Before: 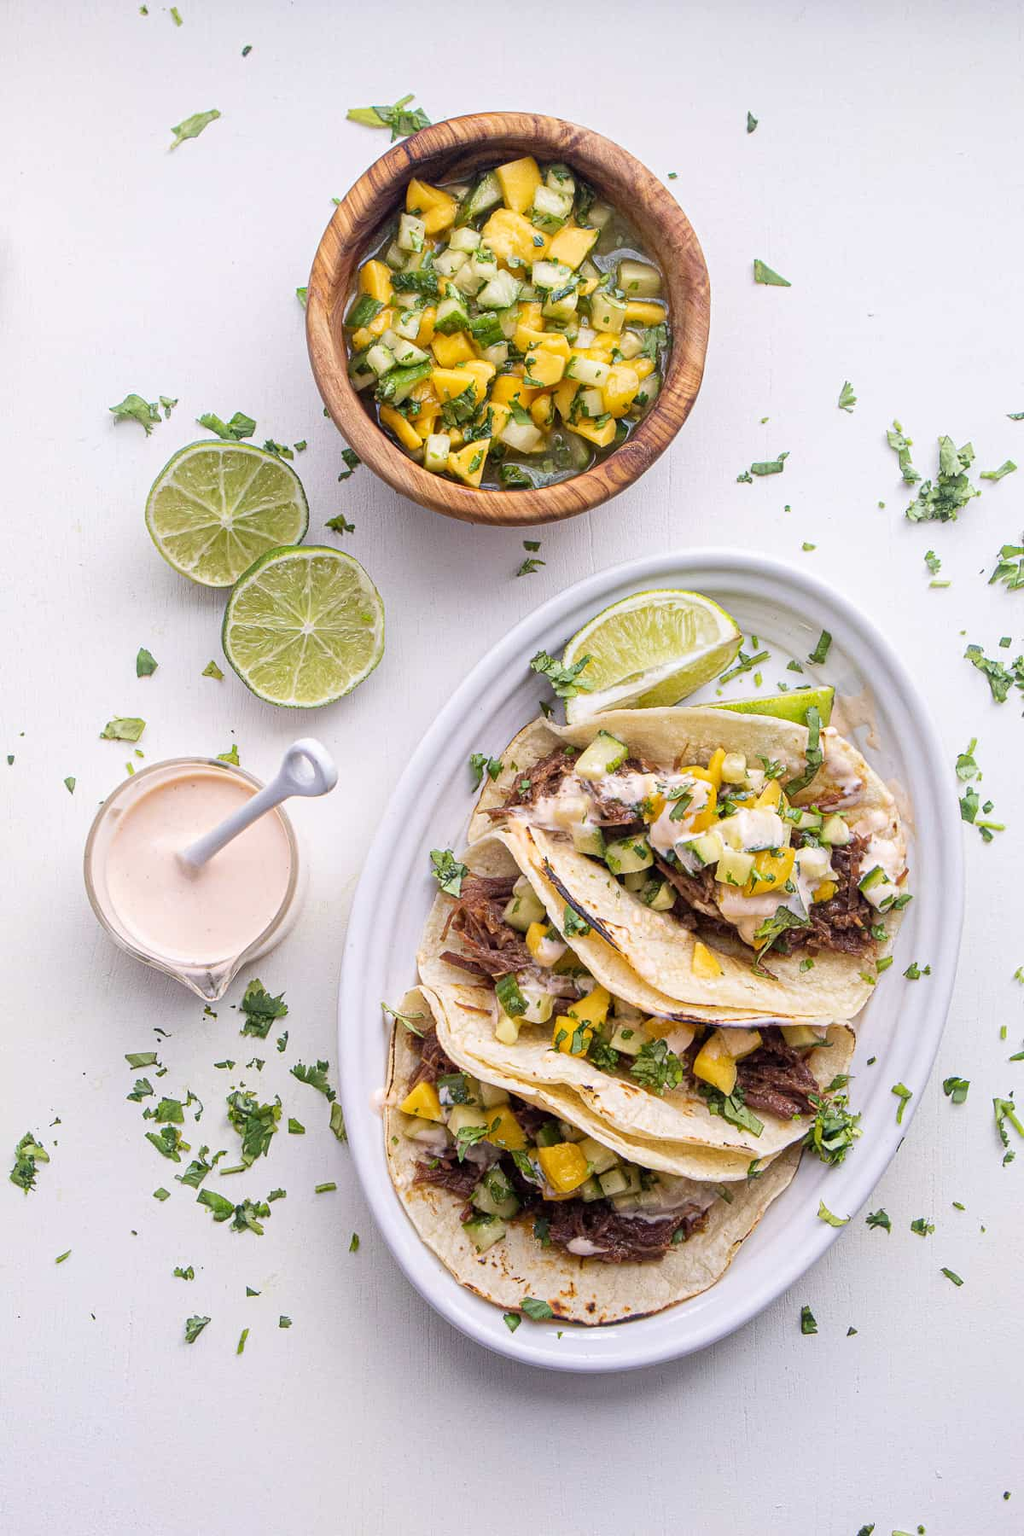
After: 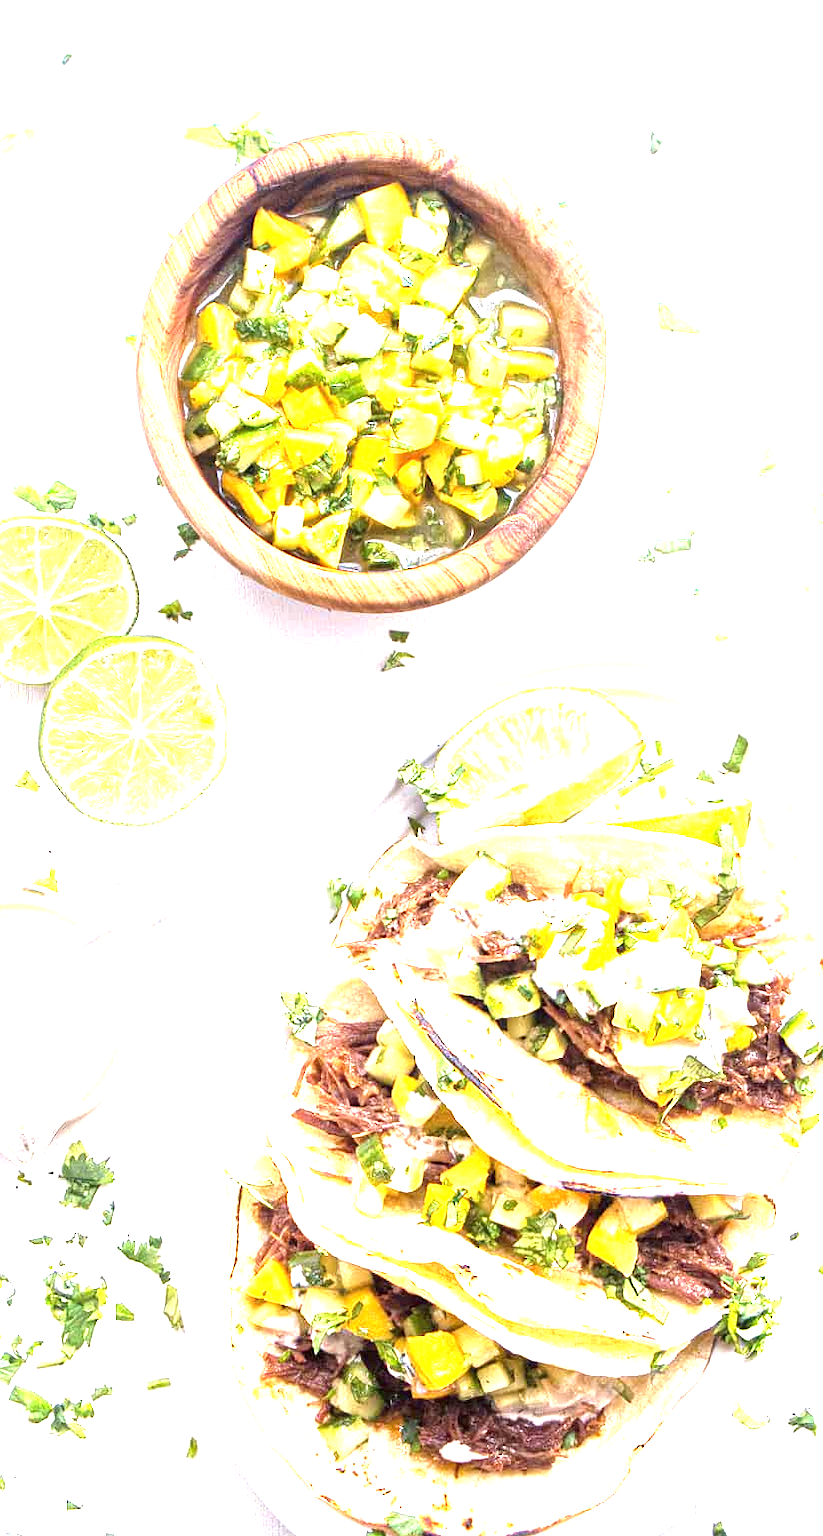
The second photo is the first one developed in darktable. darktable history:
exposure: black level correction 0, exposure 2.1 EV, compensate highlight preservation false
crop: left 18.516%, right 12.406%, bottom 14.133%
